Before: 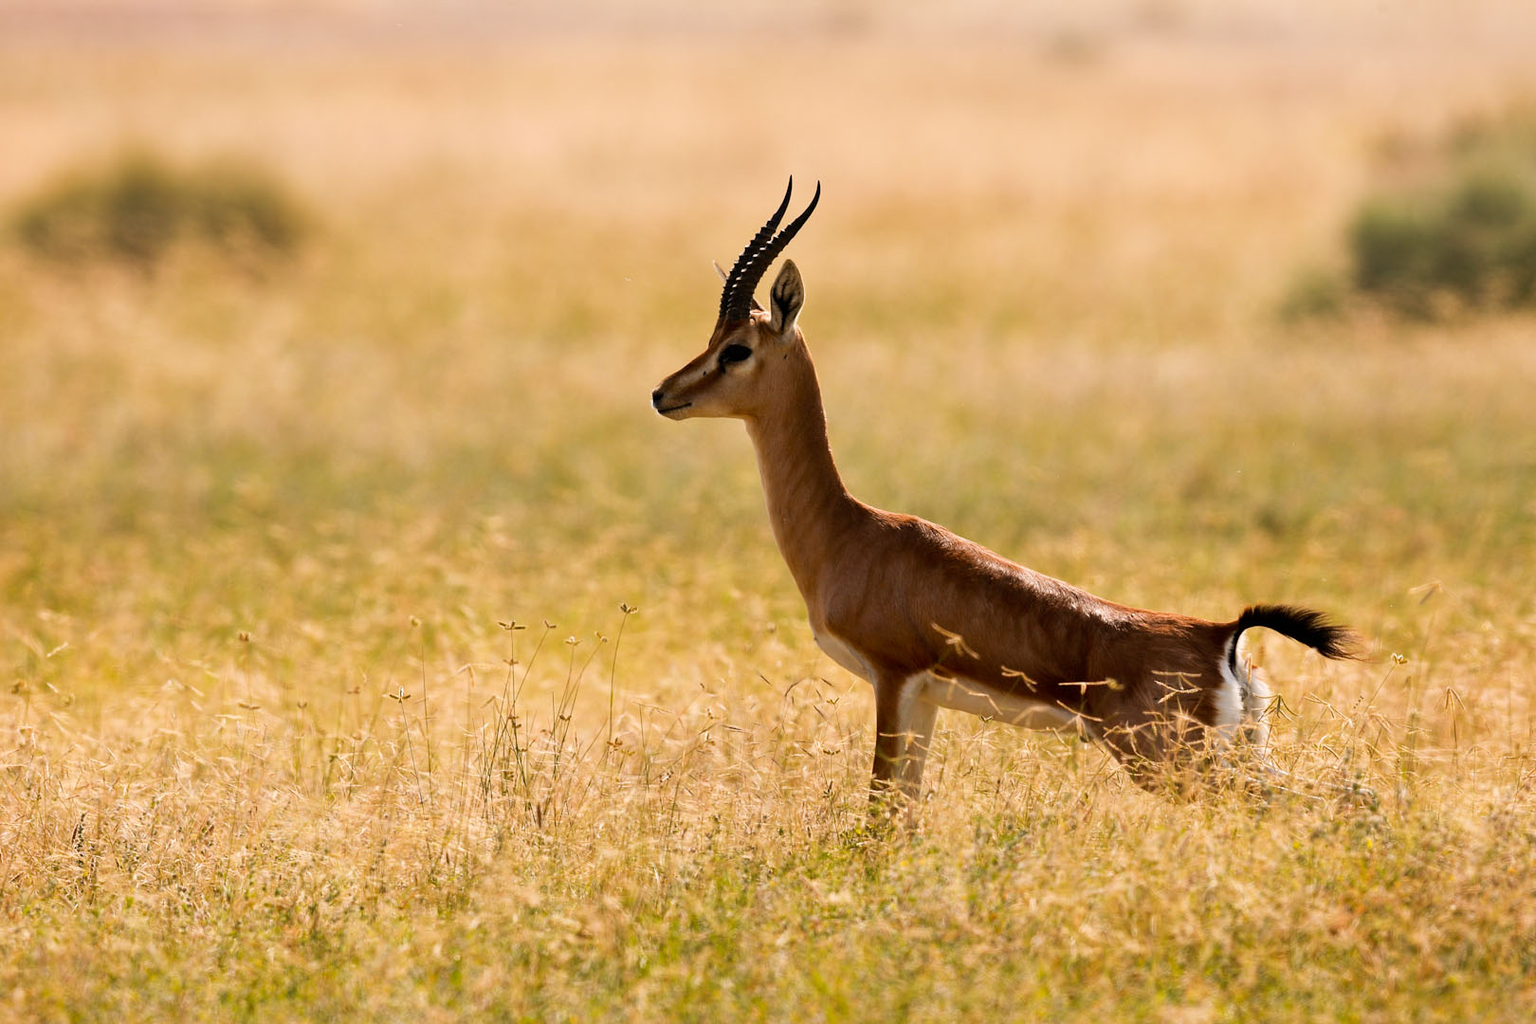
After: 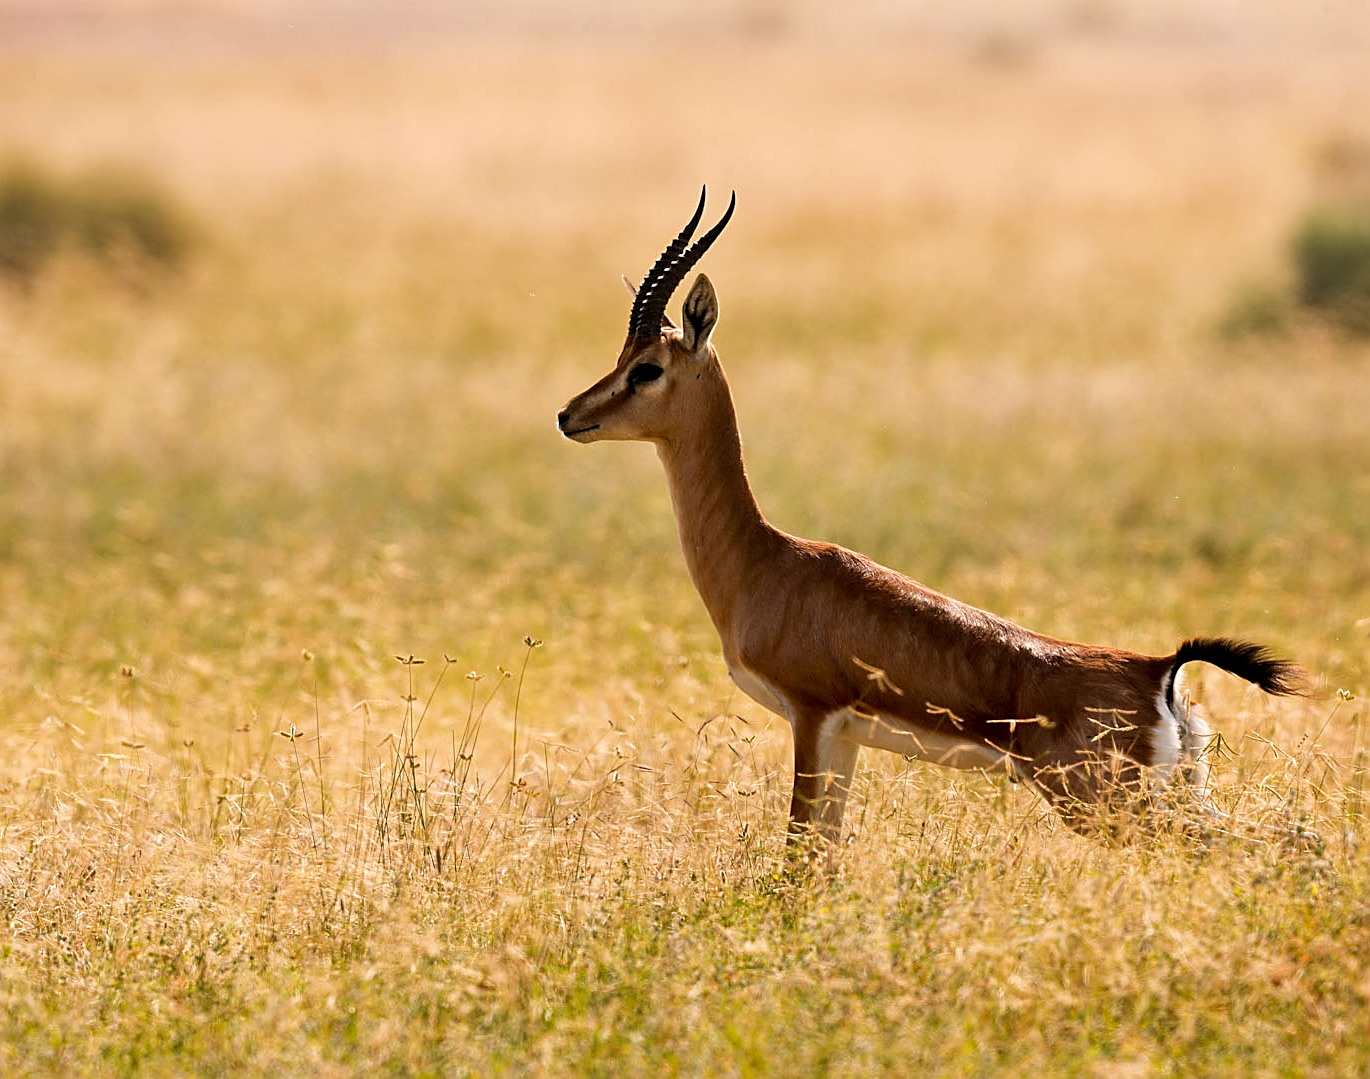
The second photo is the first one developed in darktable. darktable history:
sharpen: on, module defaults
local contrast: highlights 102%, shadows 98%, detail 119%, midtone range 0.2
crop: left 8.069%, right 7.361%
